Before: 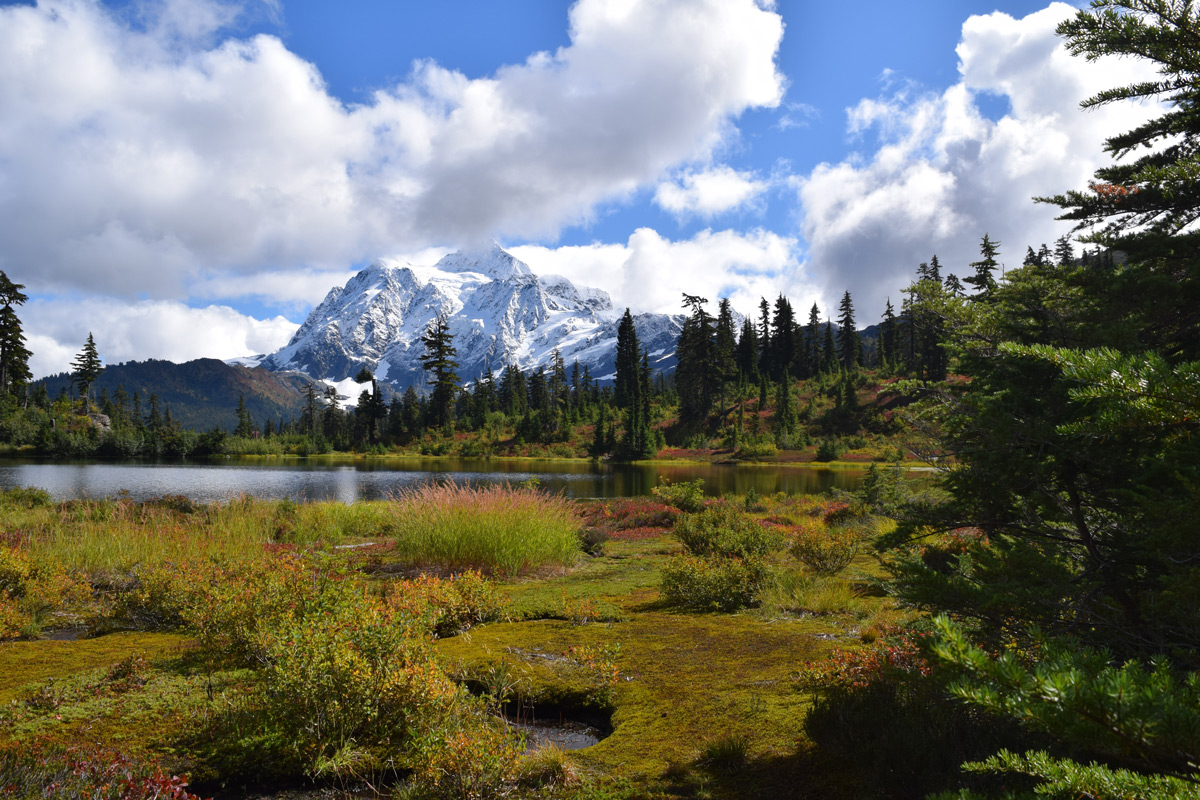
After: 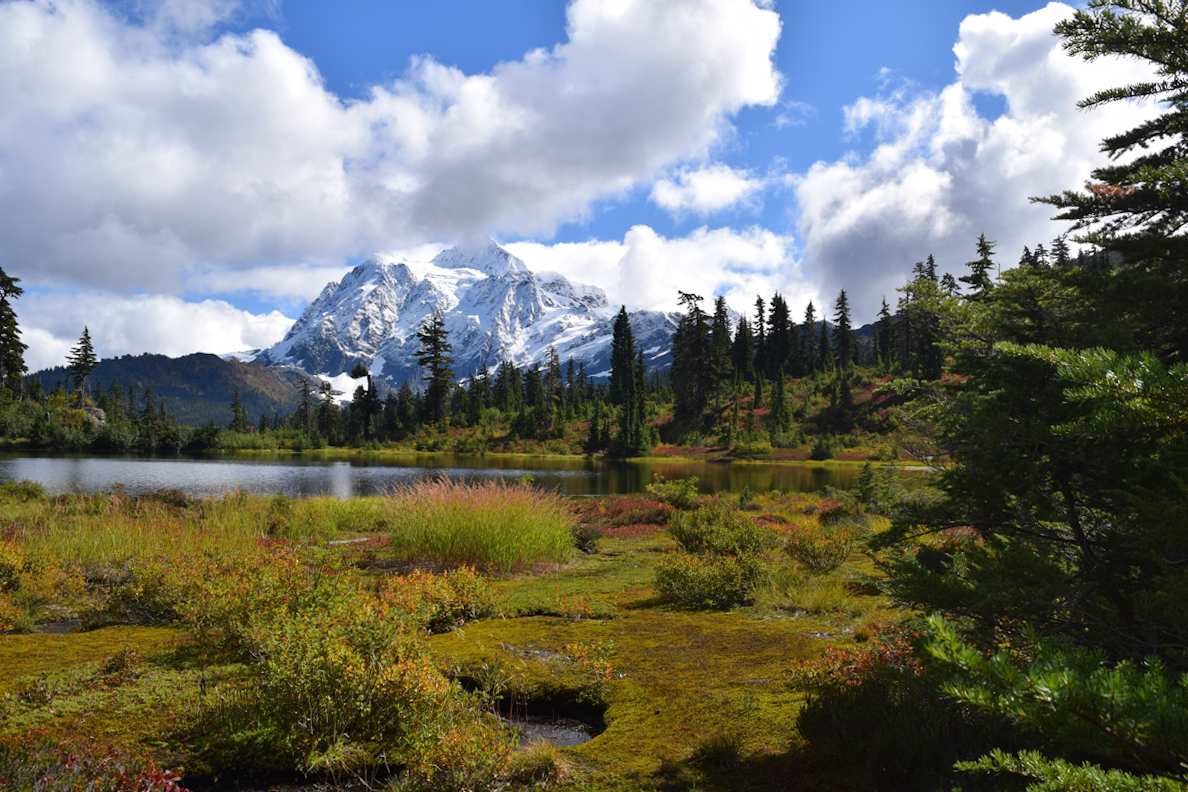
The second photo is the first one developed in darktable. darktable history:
crop and rotate: angle -0.374°
